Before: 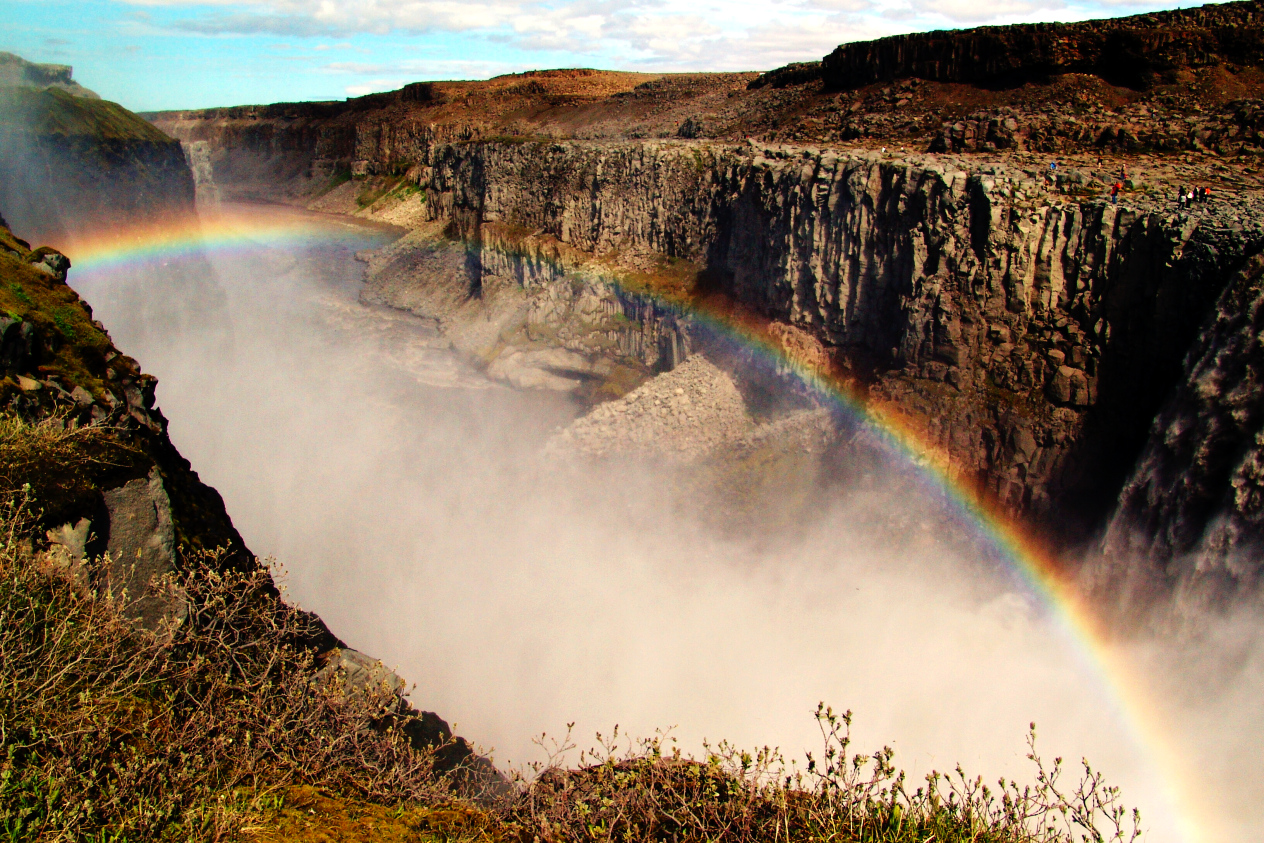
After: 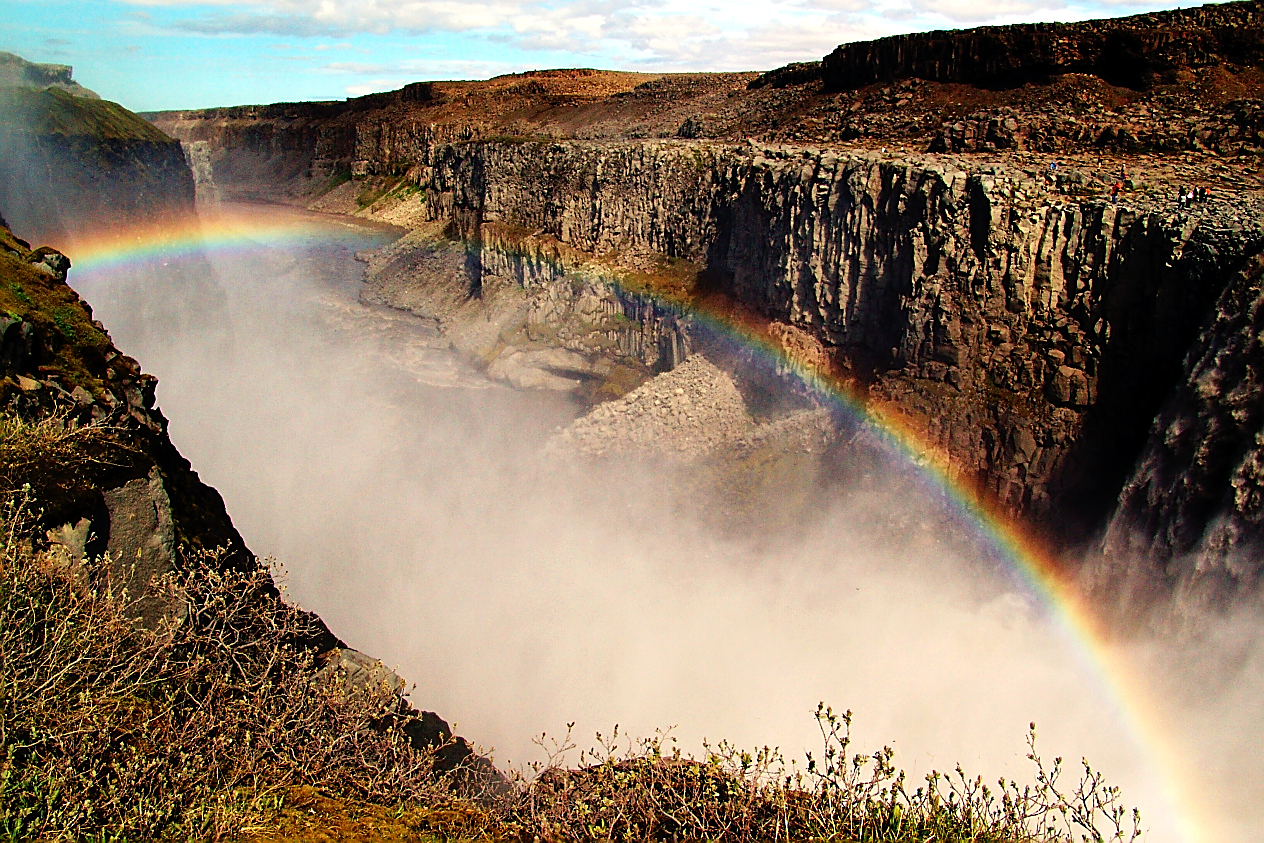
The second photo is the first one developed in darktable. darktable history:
sharpen: radius 1.381, amount 1.242, threshold 0.781
